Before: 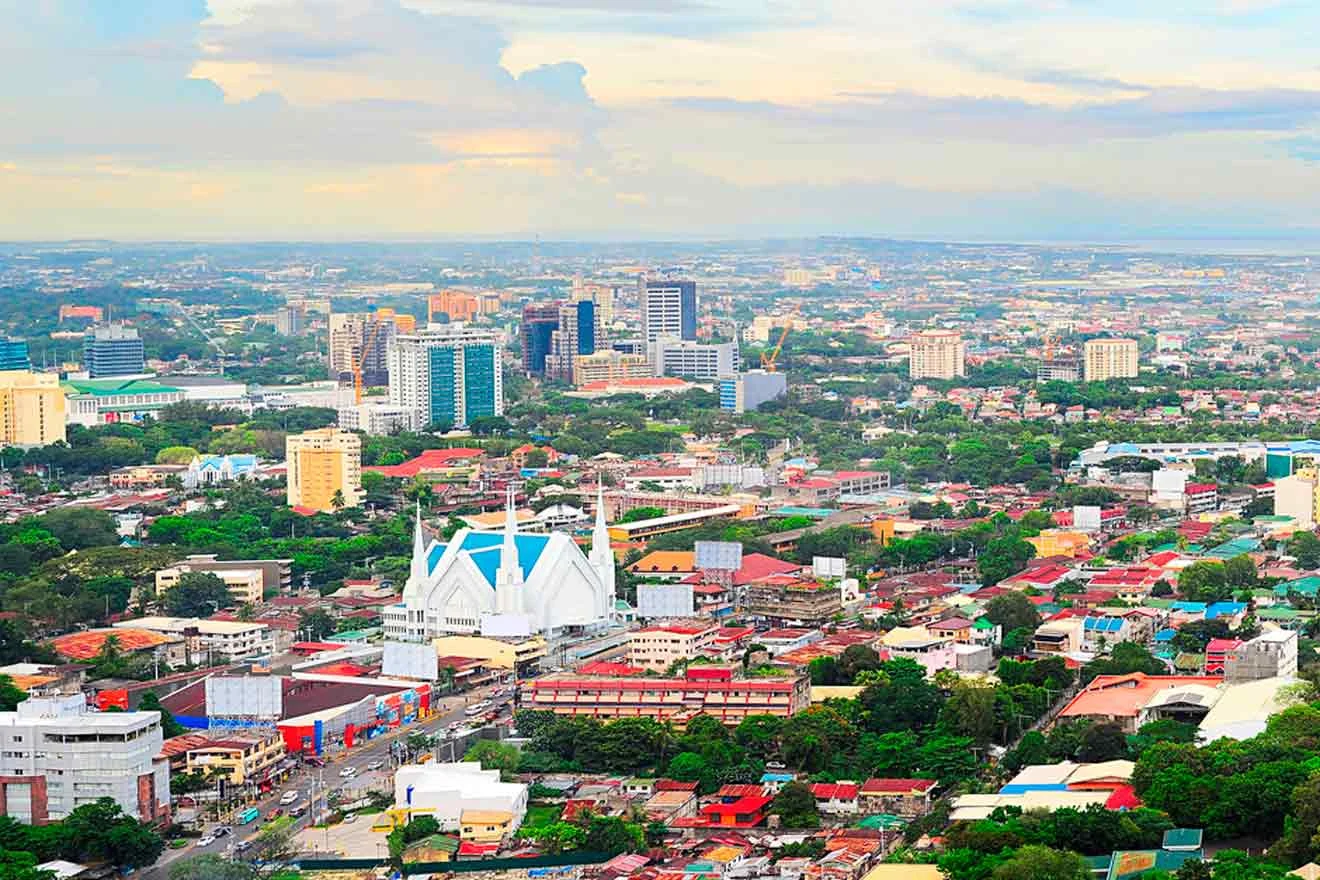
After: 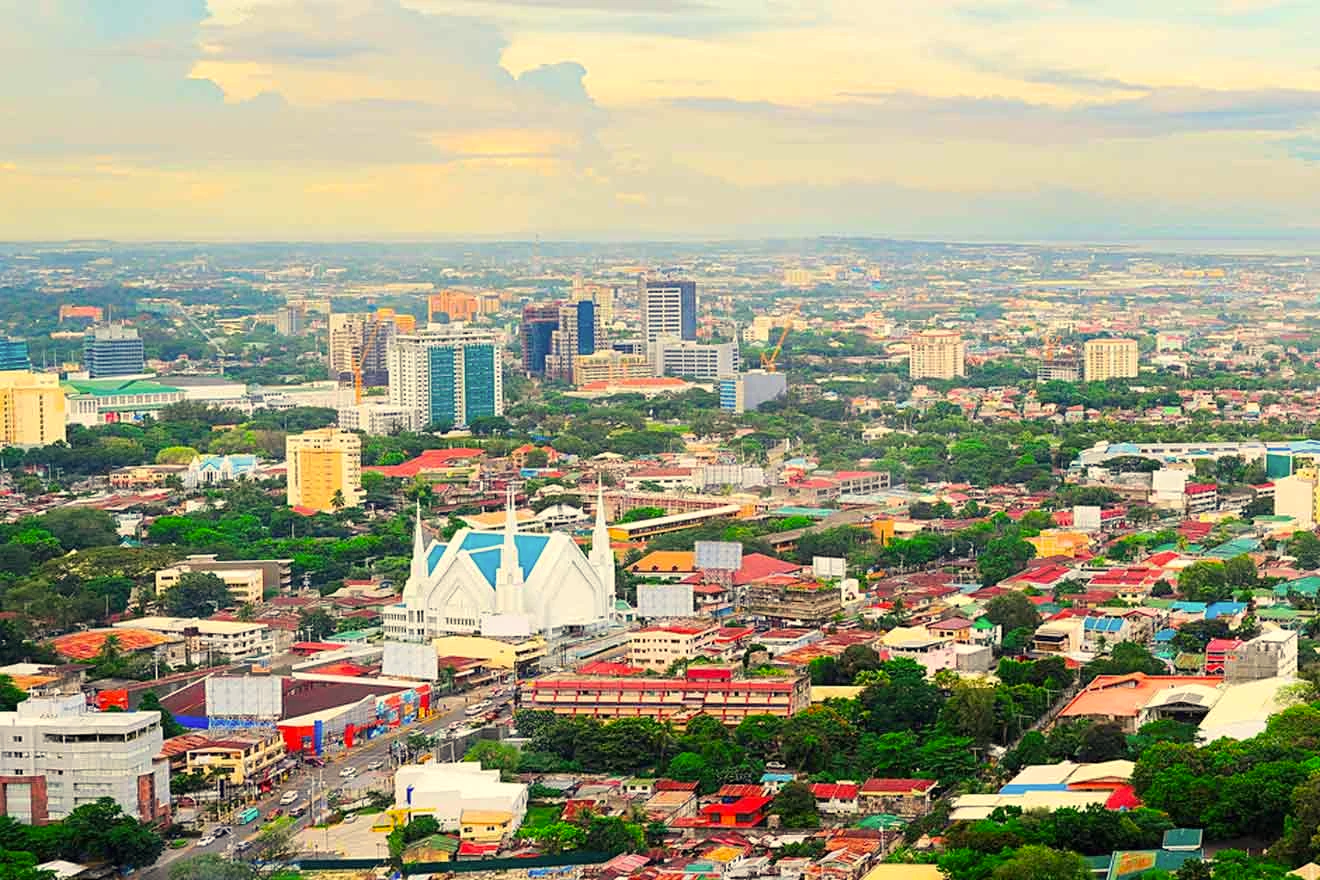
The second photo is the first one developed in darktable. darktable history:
color correction: highlights a* 1.26, highlights b* 17.1
